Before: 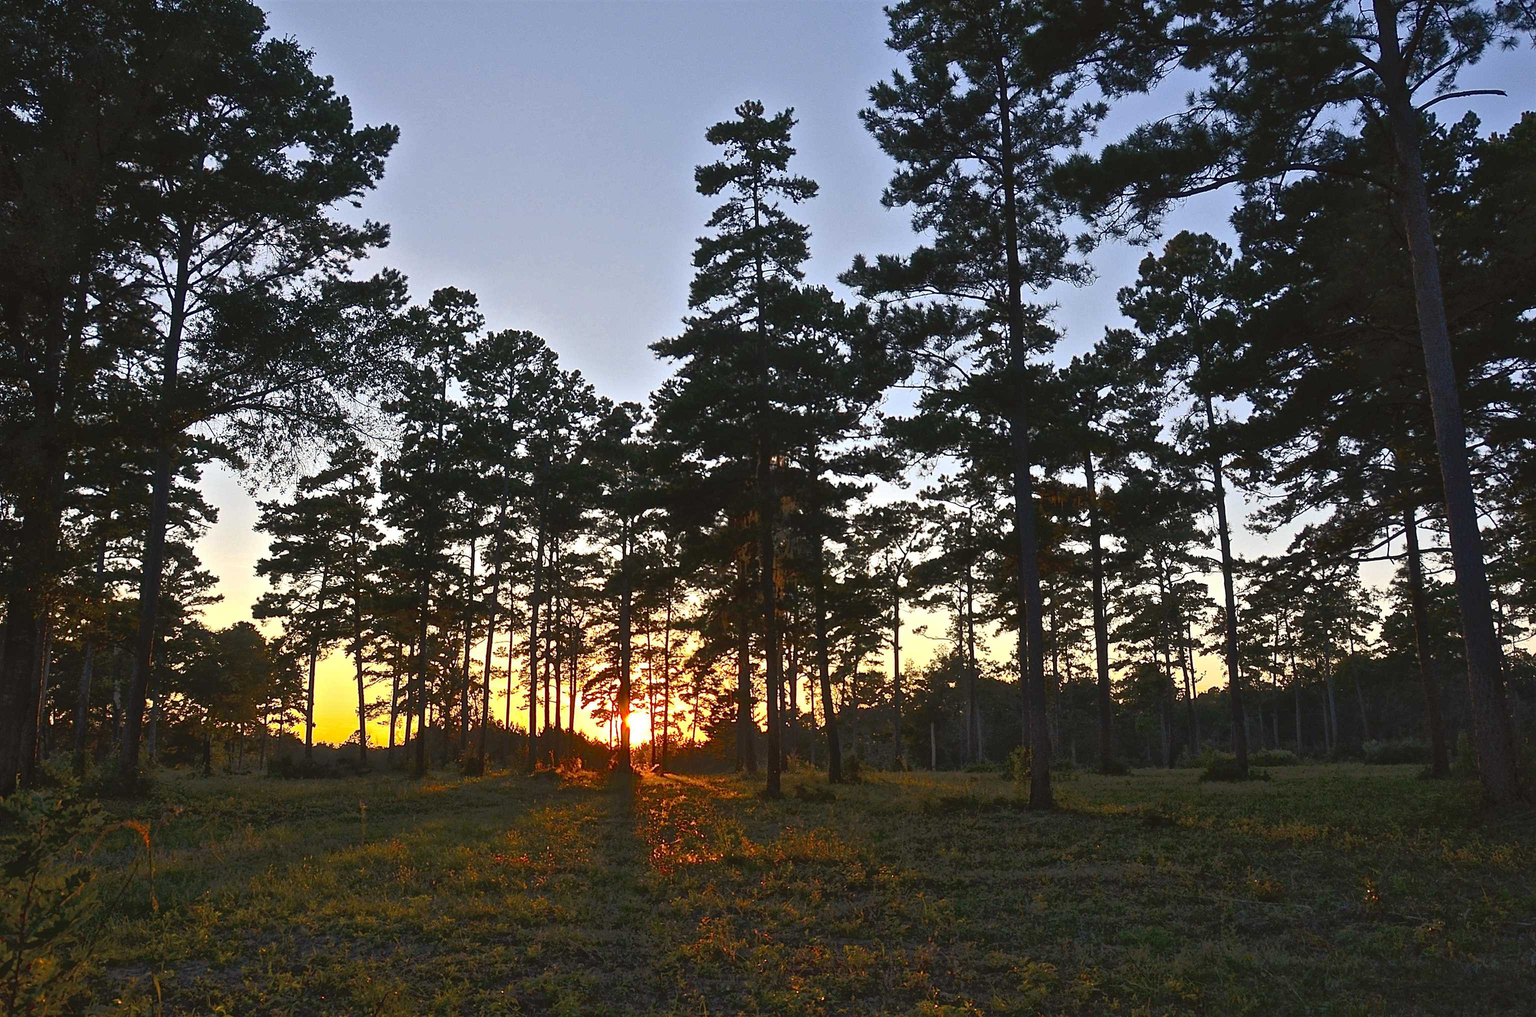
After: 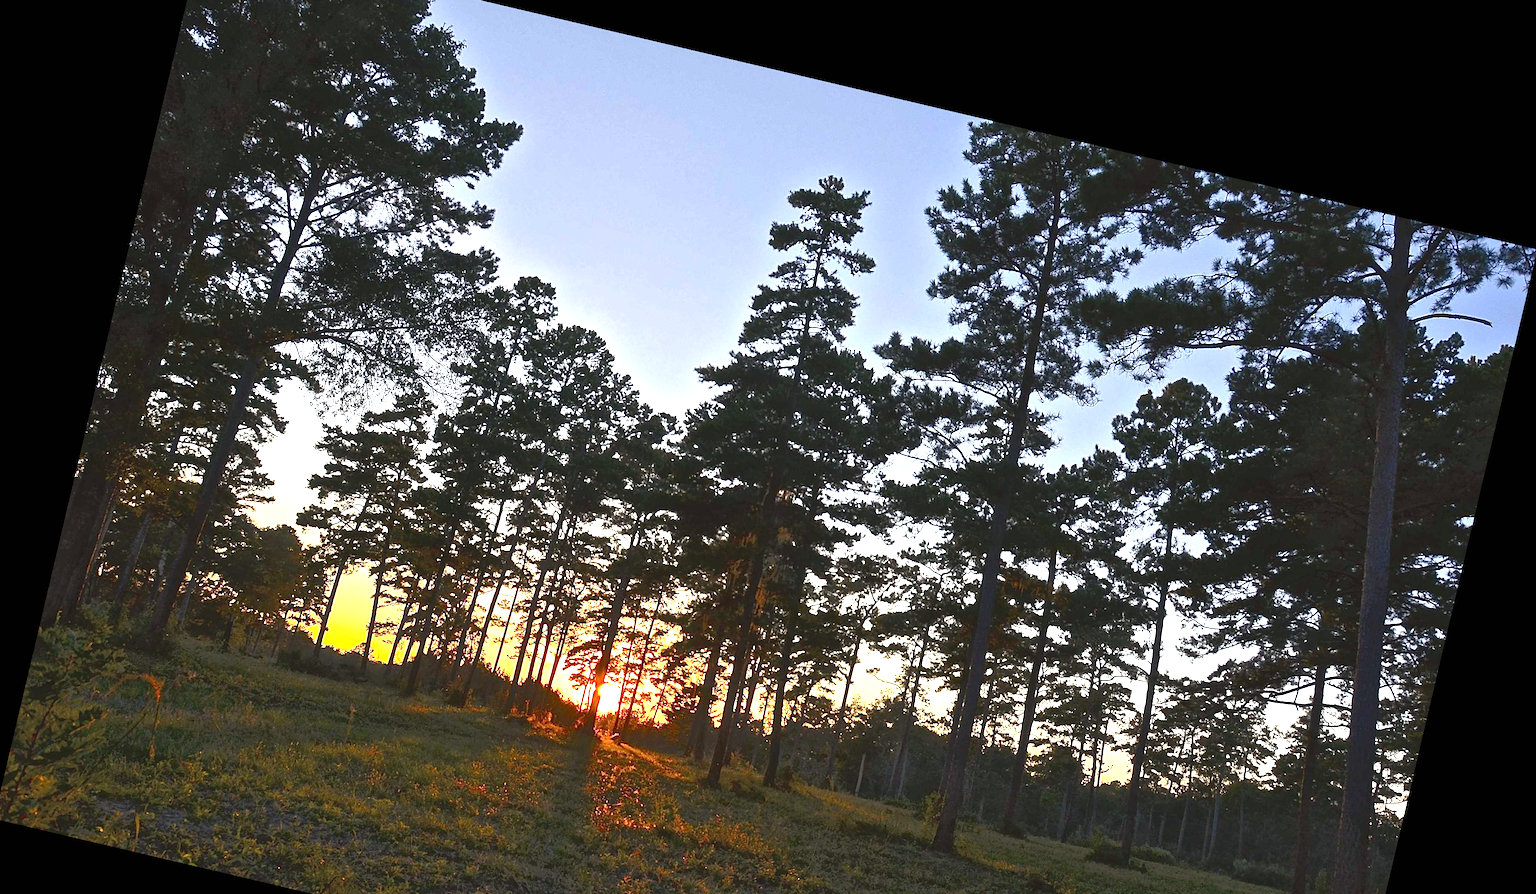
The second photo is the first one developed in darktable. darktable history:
exposure: black level correction 0, exposure 0.7 EV, compensate exposure bias true, compensate highlight preservation false
crop: left 0.387%, top 5.469%, bottom 19.809%
white balance: red 0.988, blue 1.017
rotate and perspective: rotation 13.27°, automatic cropping off
